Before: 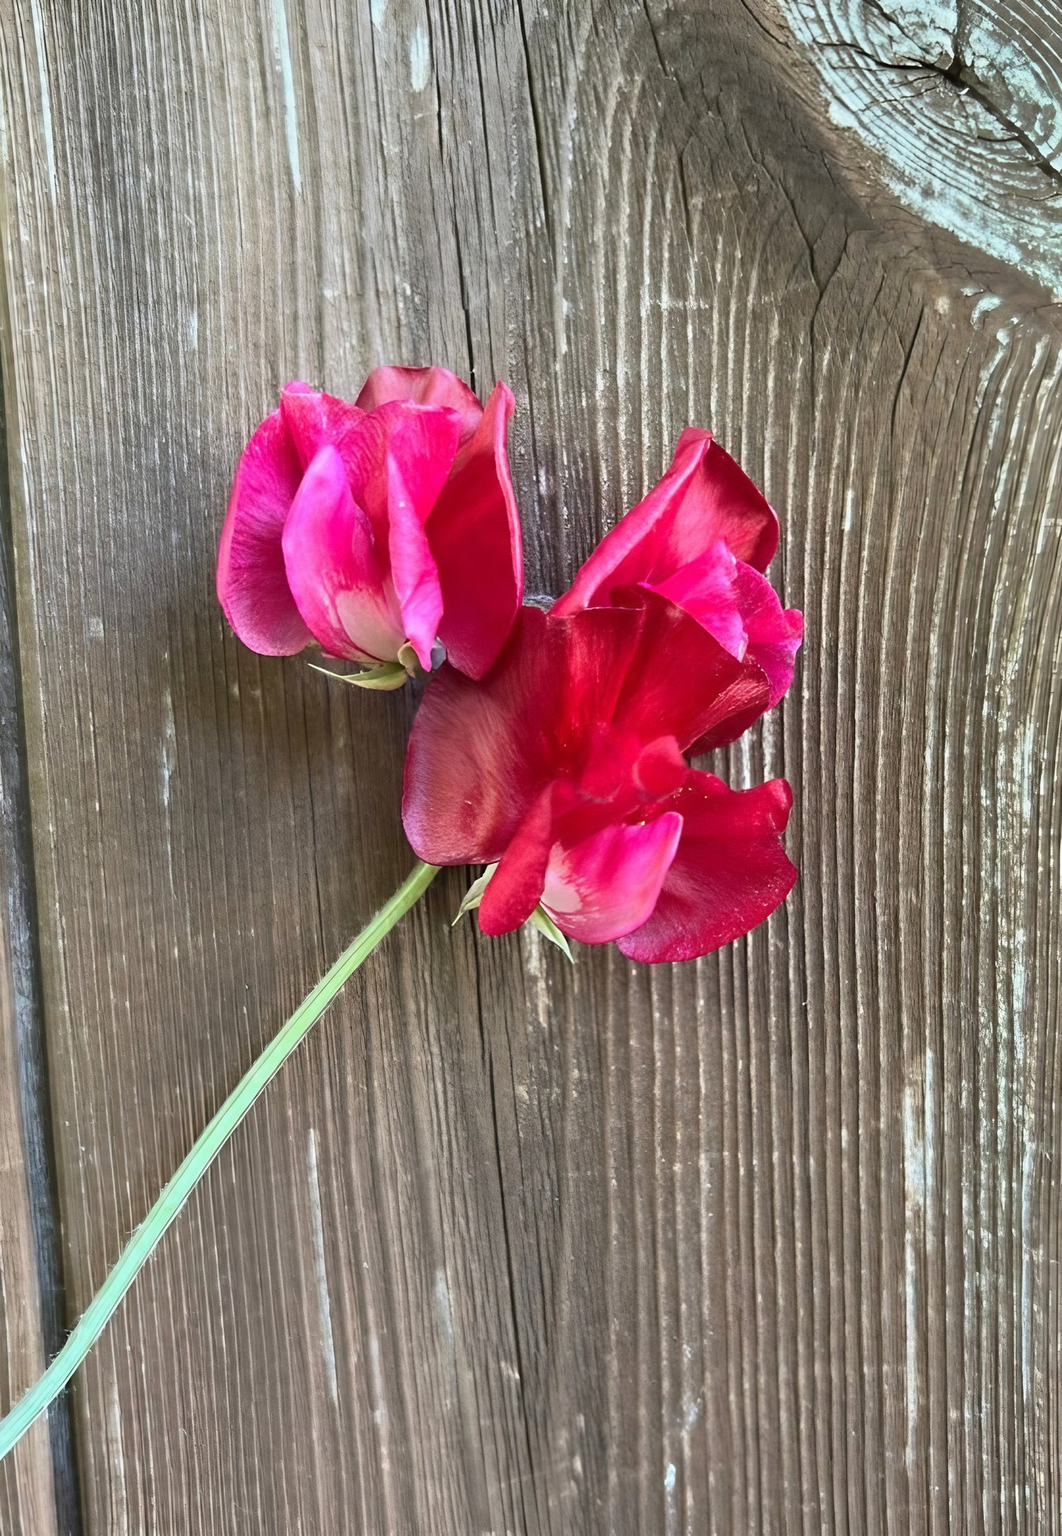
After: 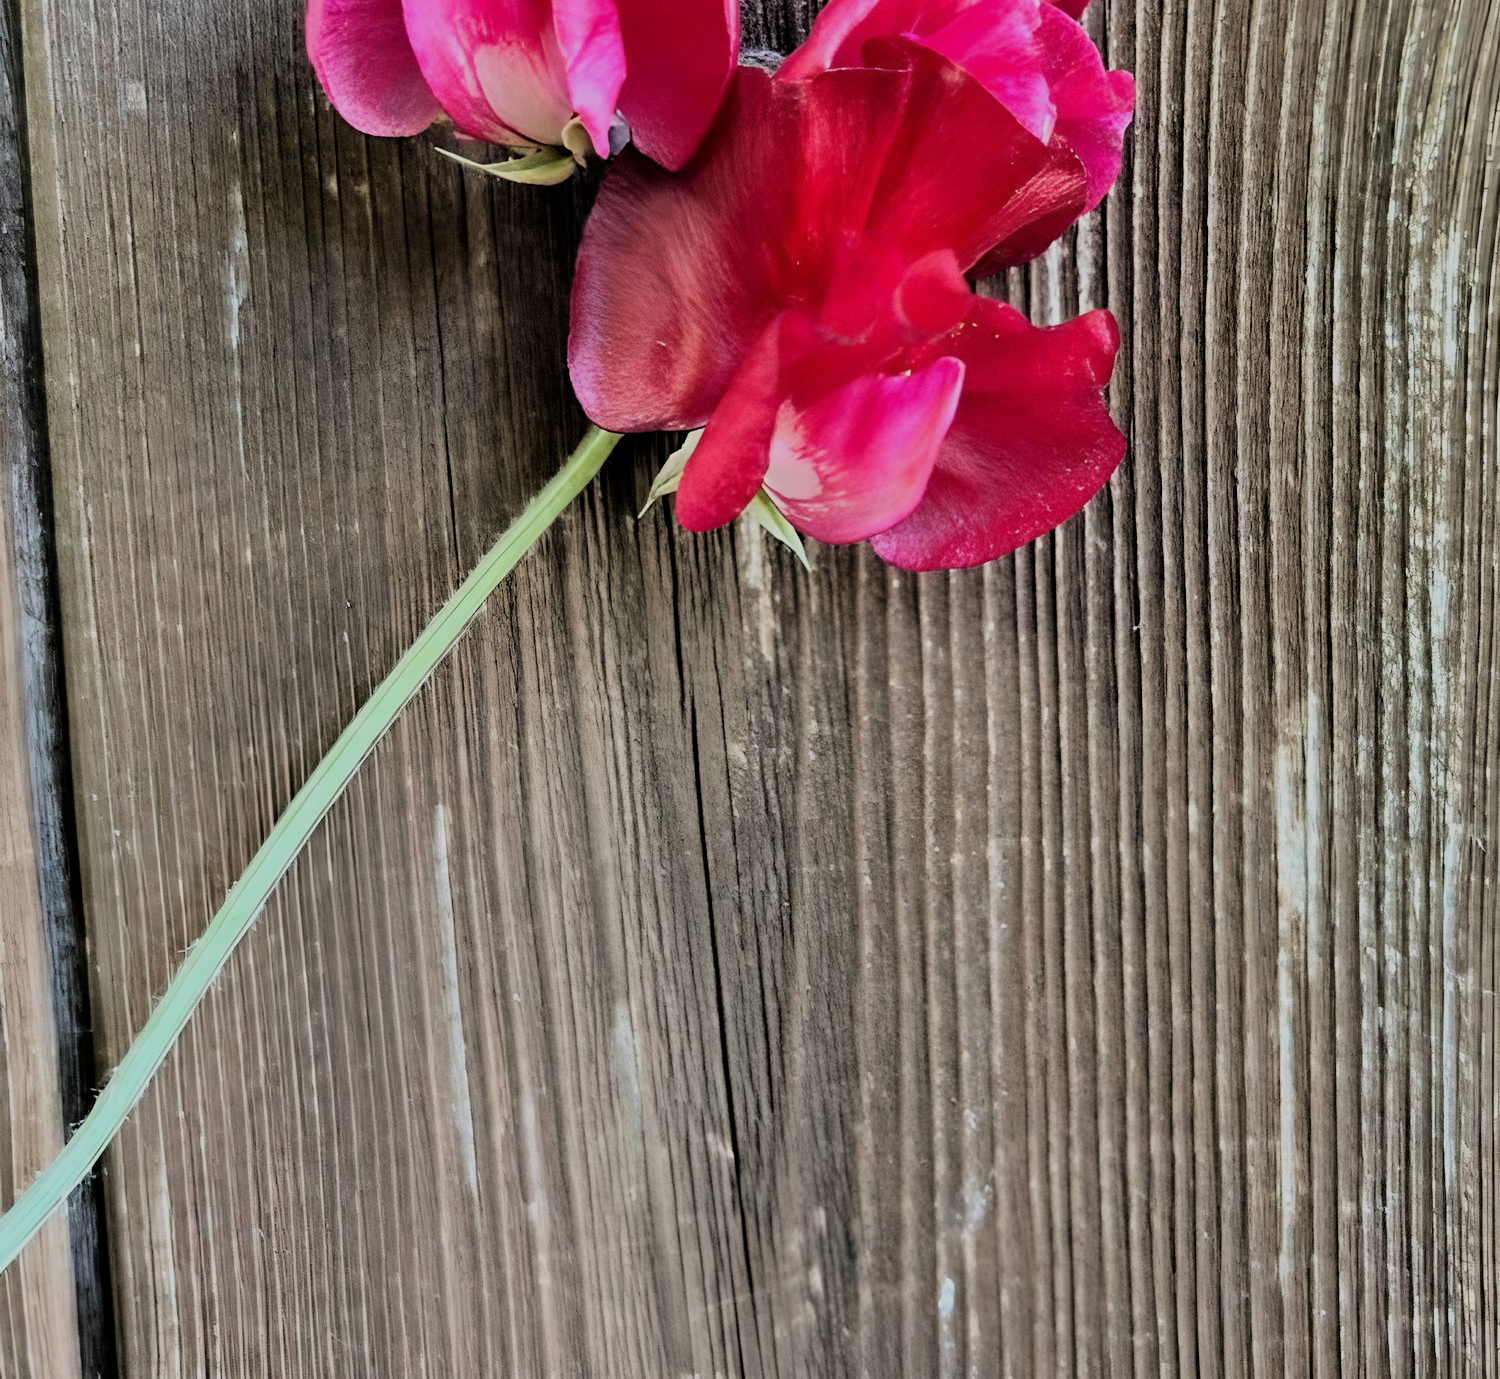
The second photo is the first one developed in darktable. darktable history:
filmic rgb: black relative exposure -3.21 EV, white relative exposure 7.02 EV, hardness 1.46, contrast 1.35
crop and rotate: top 36.435%
